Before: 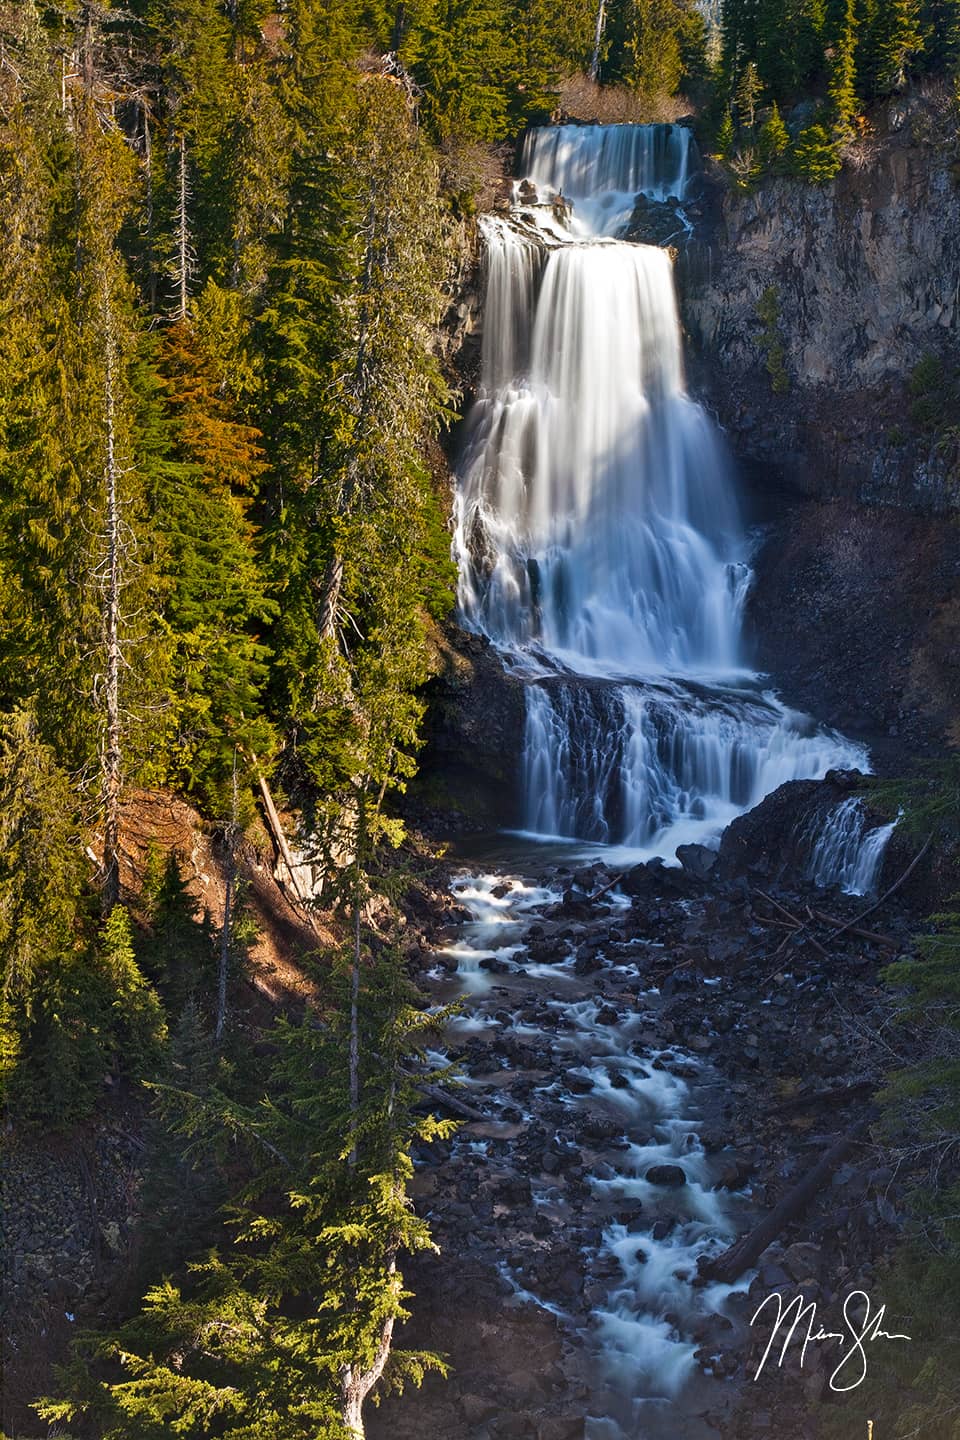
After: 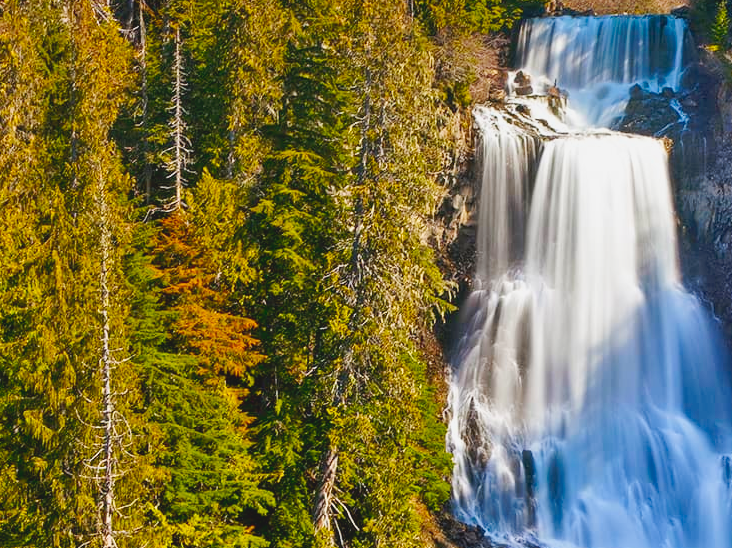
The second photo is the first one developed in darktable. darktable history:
contrast brightness saturation: contrast -0.19, saturation 0.19
crop: left 0.579%, top 7.627%, right 23.167%, bottom 54.275%
tone curve: curves: ch0 [(0, 0) (0.003, 0.047) (0.011, 0.051) (0.025, 0.051) (0.044, 0.057) (0.069, 0.068) (0.1, 0.076) (0.136, 0.108) (0.177, 0.166) (0.224, 0.229) (0.277, 0.299) (0.335, 0.364) (0.399, 0.46) (0.468, 0.553) (0.543, 0.639) (0.623, 0.724) (0.709, 0.808) (0.801, 0.886) (0.898, 0.954) (1, 1)], preserve colors none
